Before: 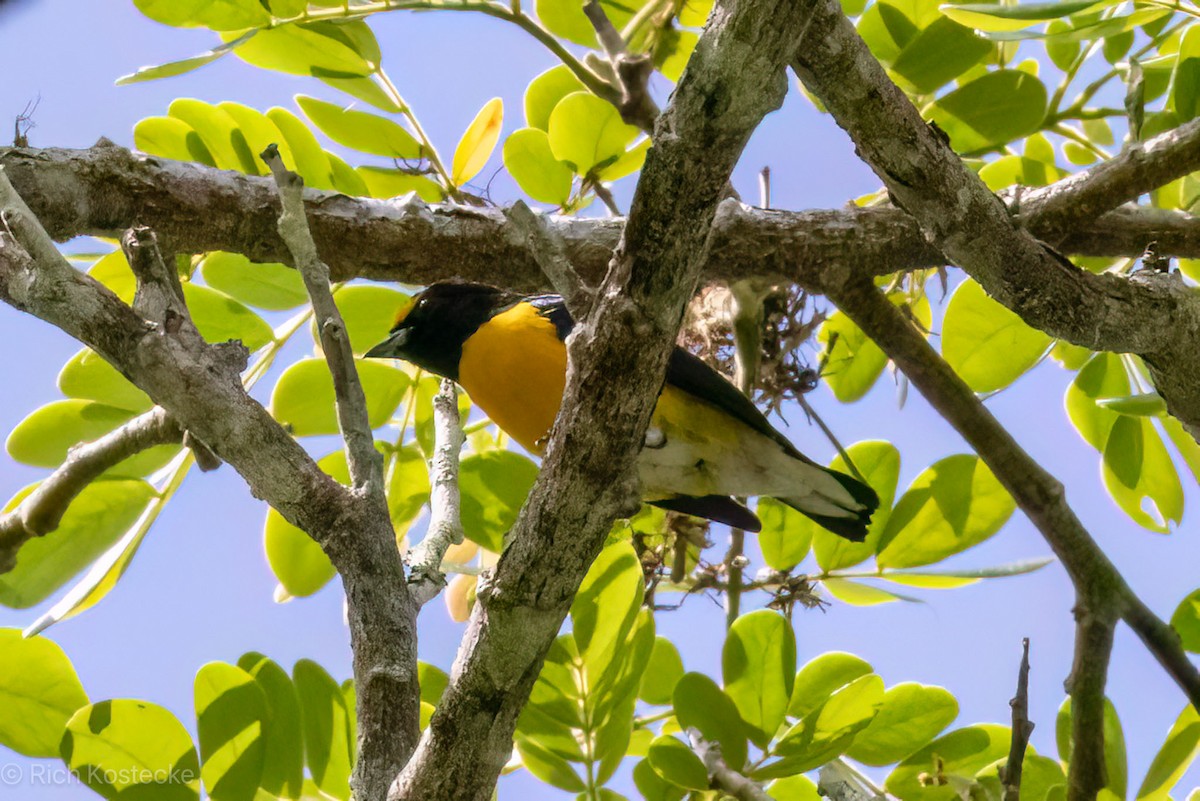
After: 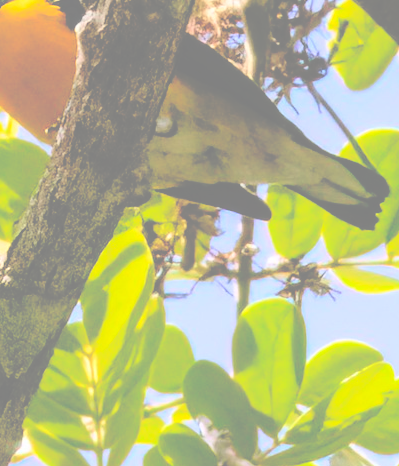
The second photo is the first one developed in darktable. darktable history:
base curve: curves: ch0 [(0, 0.02) (0.083, 0.036) (1, 1)], preserve colors none
contrast brightness saturation: brightness 0.997
crop: left 40.848%, top 39.05%, right 25.834%, bottom 2.718%
